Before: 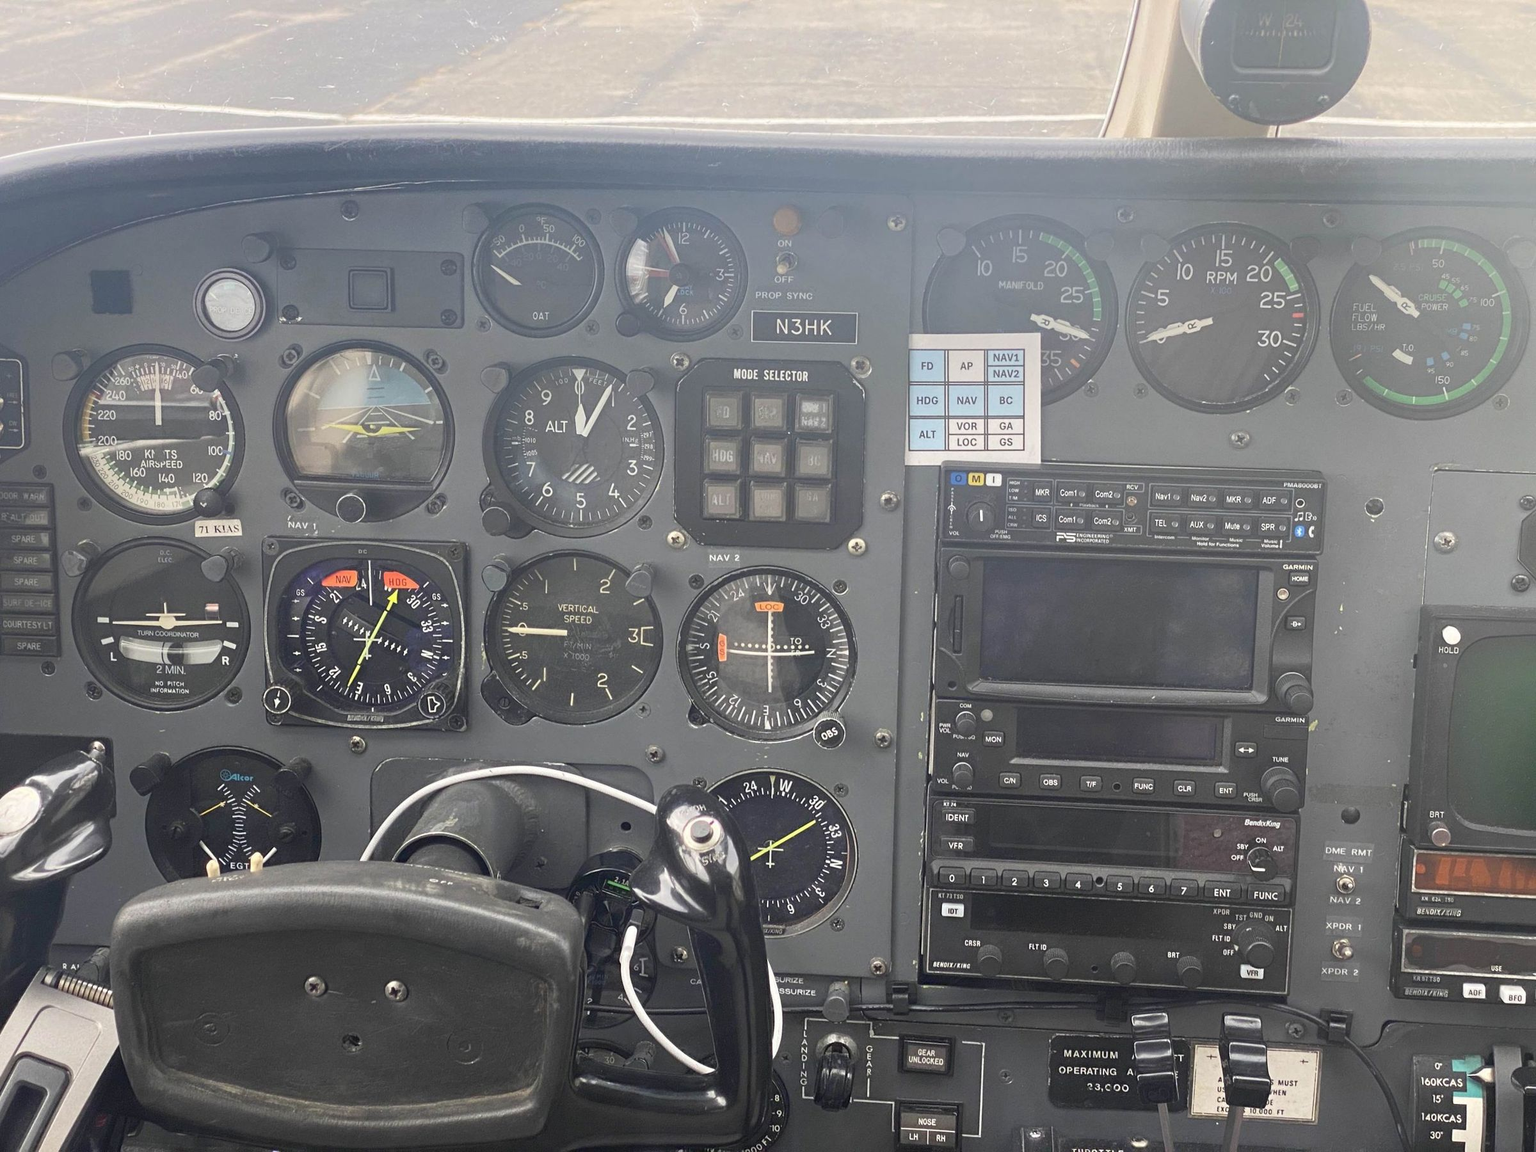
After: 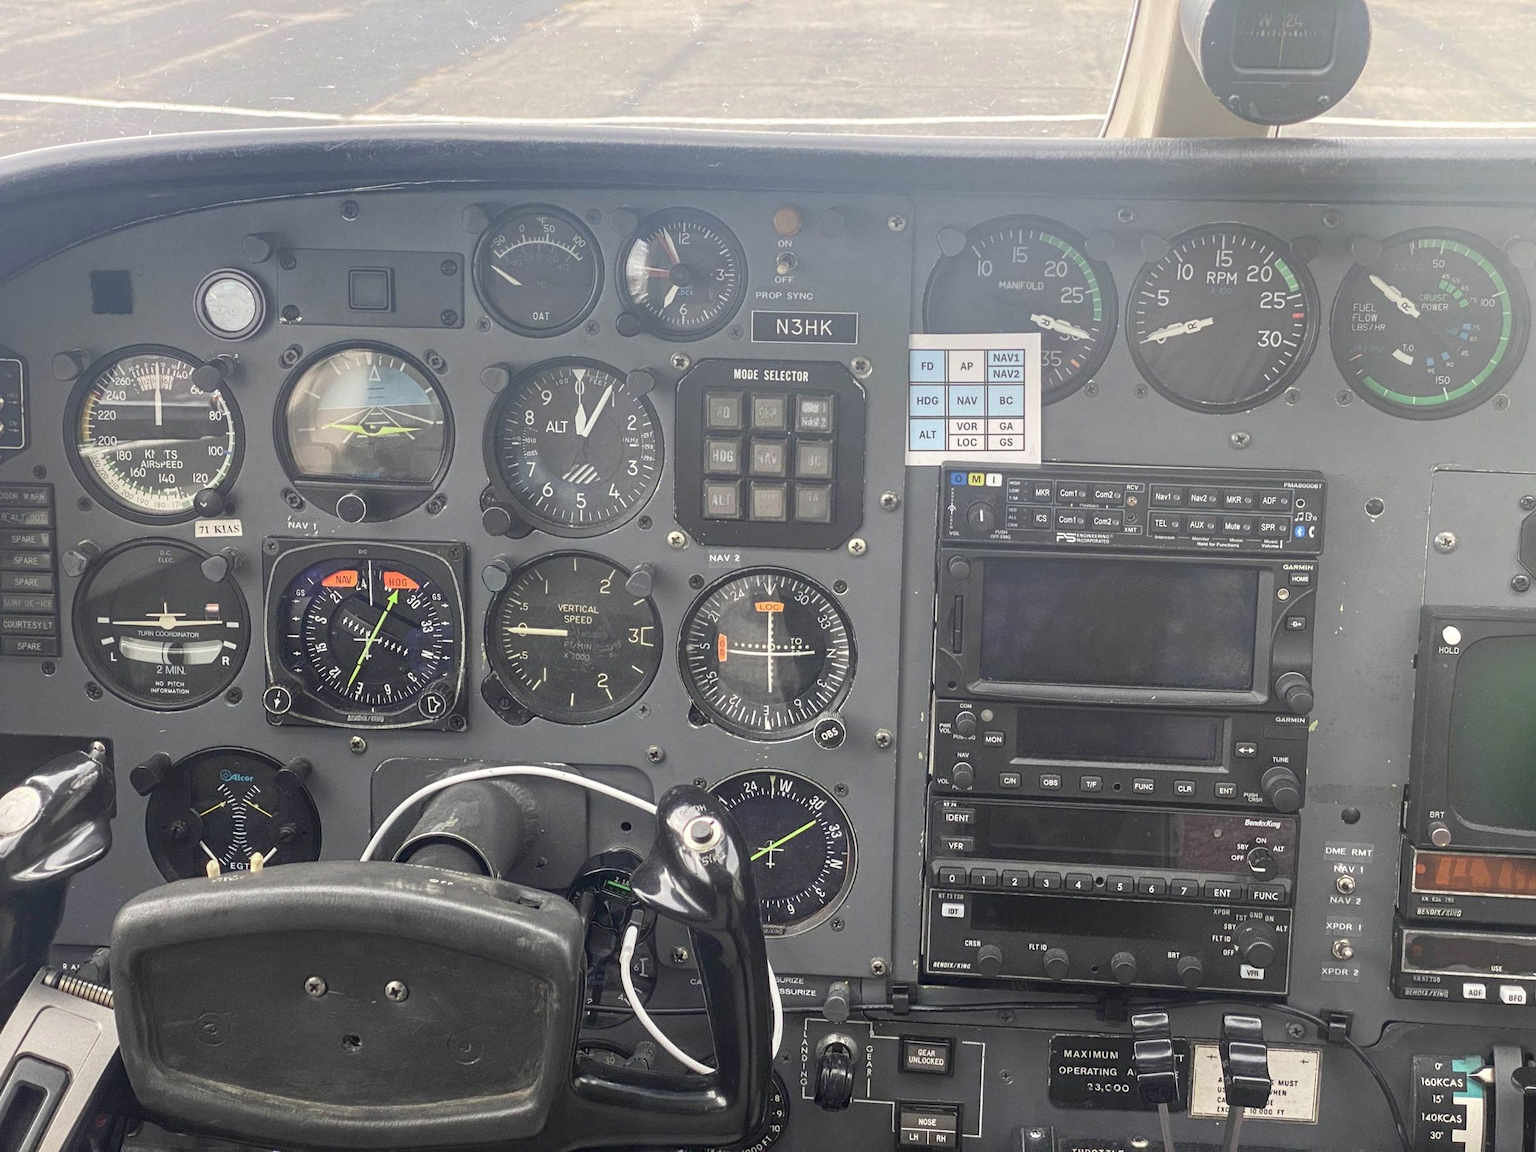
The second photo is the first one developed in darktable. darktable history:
local contrast: on, module defaults
color zones: curves: ch2 [(0, 0.5) (0.143, 0.517) (0.286, 0.571) (0.429, 0.522) (0.571, 0.5) (0.714, 0.5) (0.857, 0.5) (1, 0.5)]
